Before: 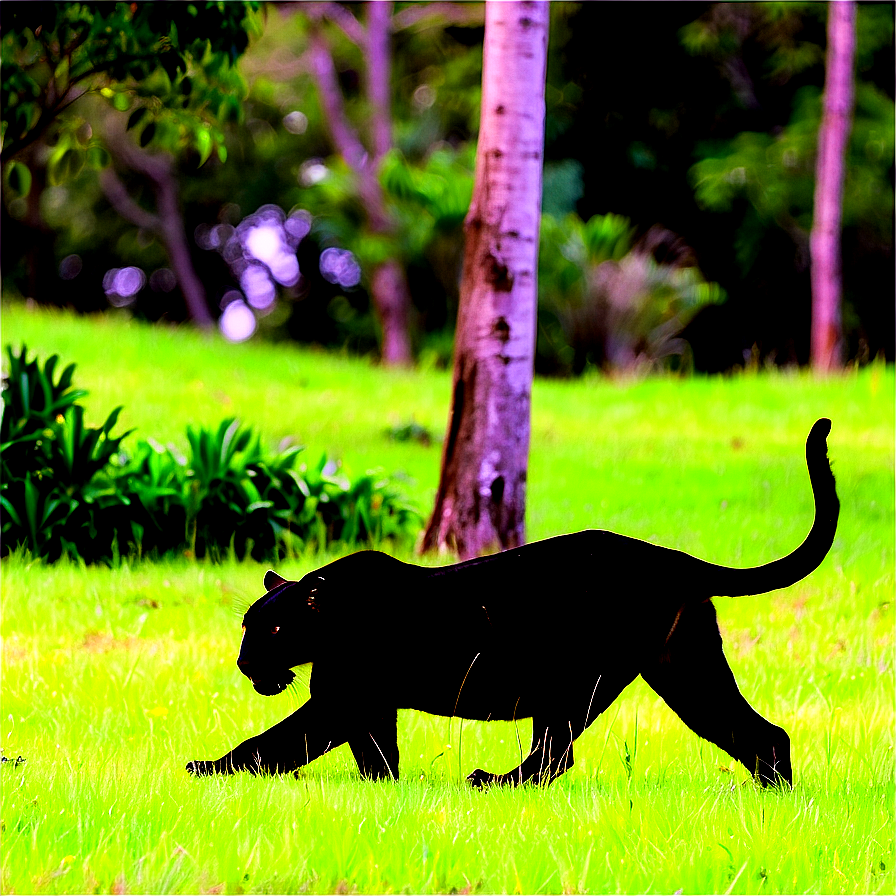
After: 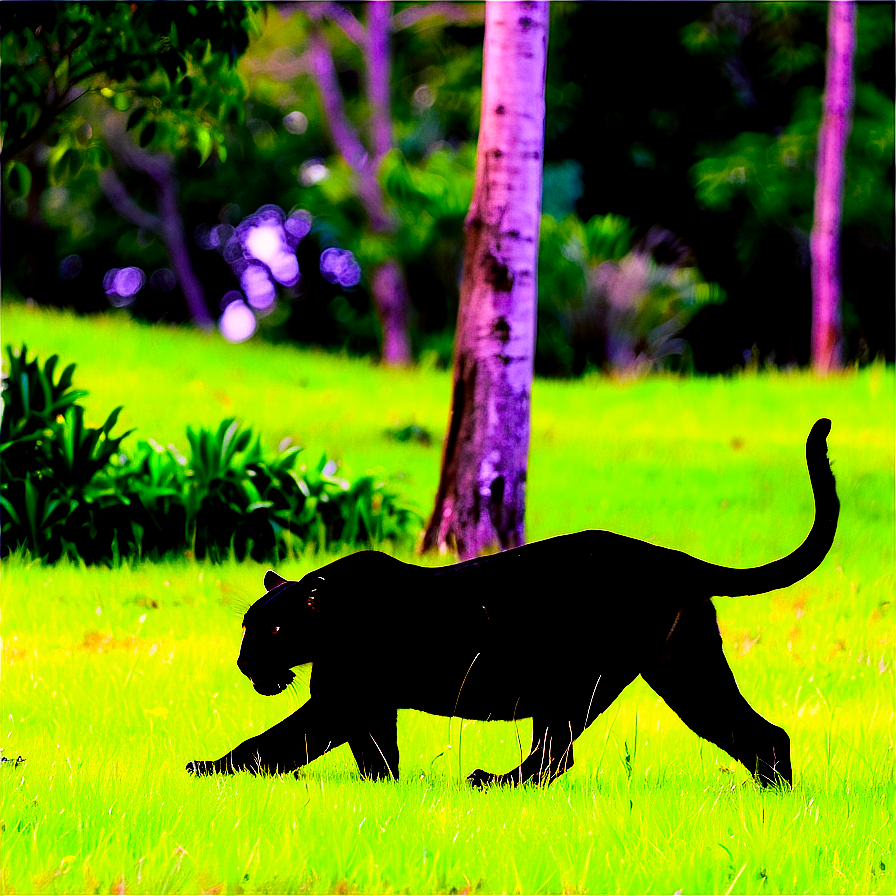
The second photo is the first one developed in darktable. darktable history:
exposure: compensate exposure bias true, compensate highlight preservation false
color balance rgb: shadows lift › luminance -40.74%, shadows lift › chroma 13.822%, shadows lift › hue 257.68°, highlights gain › chroma 0.669%, highlights gain › hue 55.39°, perceptual saturation grading › global saturation 31.274%
